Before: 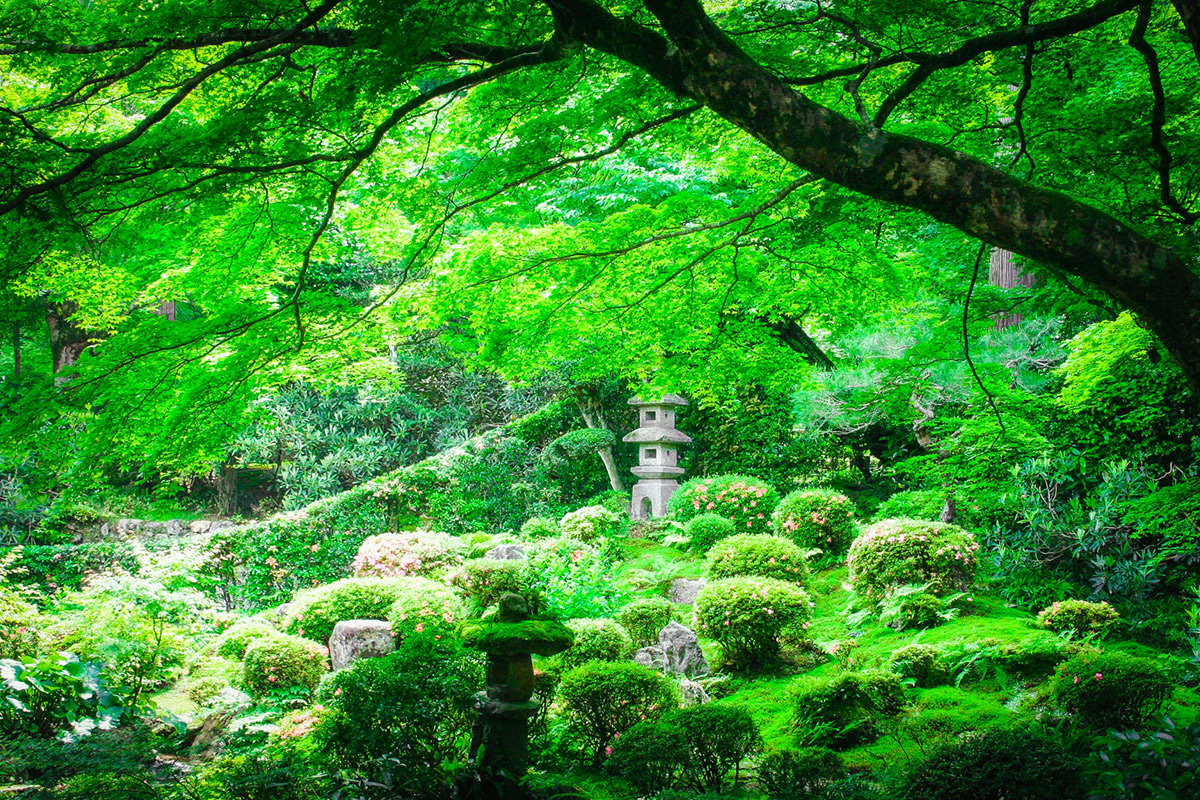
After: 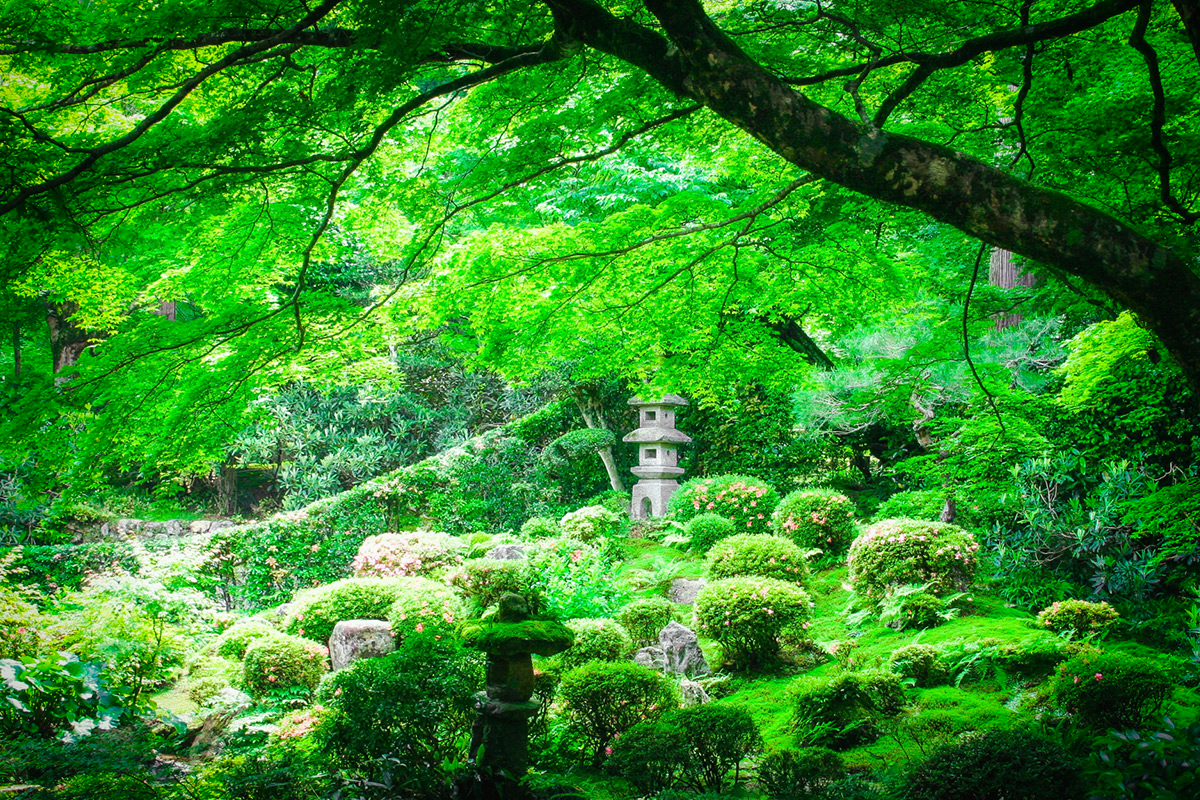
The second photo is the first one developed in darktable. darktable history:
vignetting: fall-off start 79.79%, saturation 0.386
